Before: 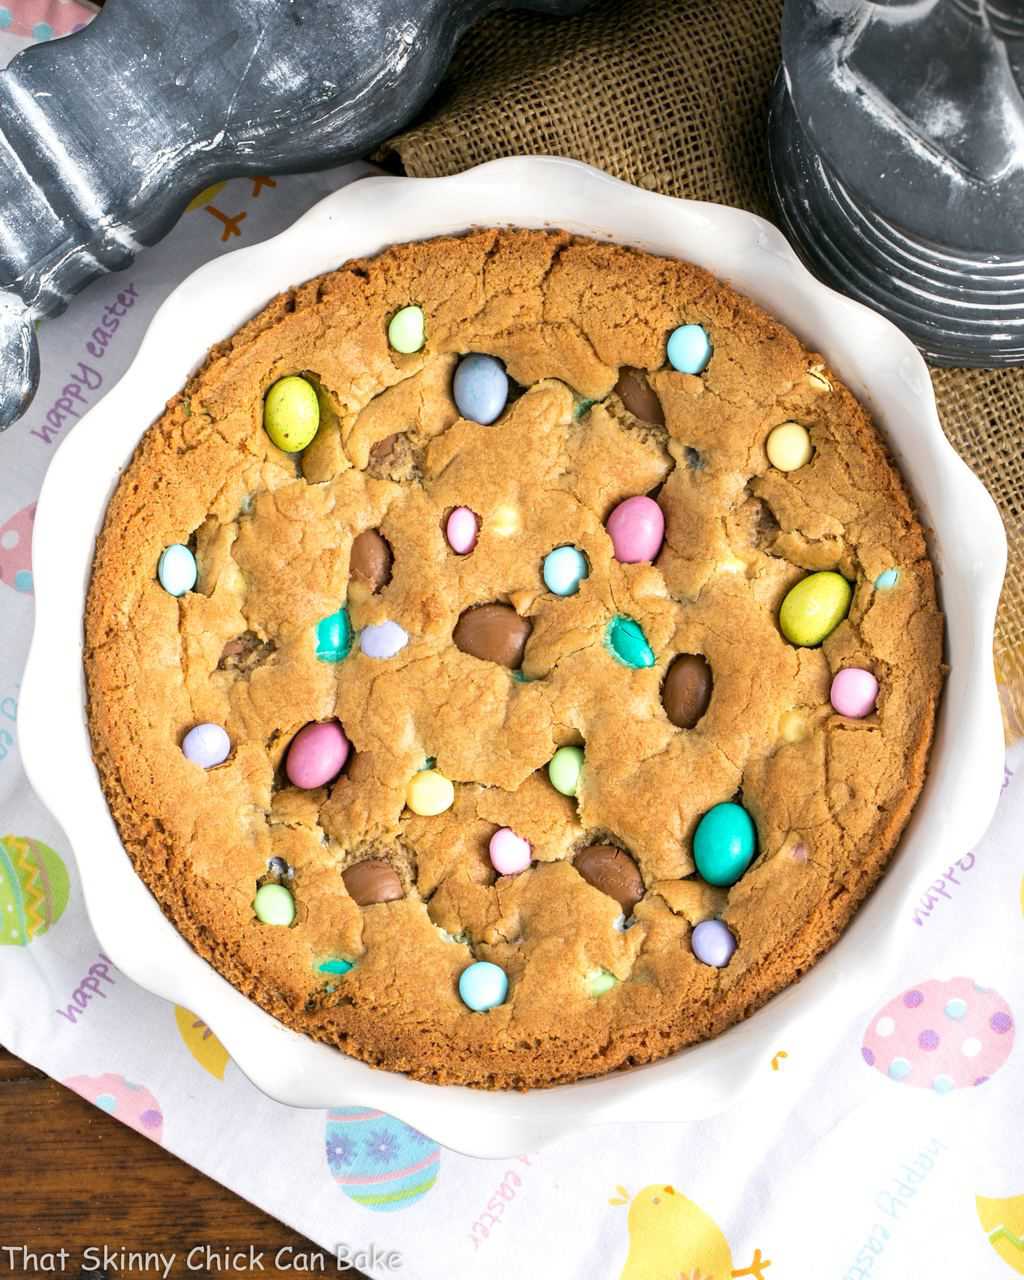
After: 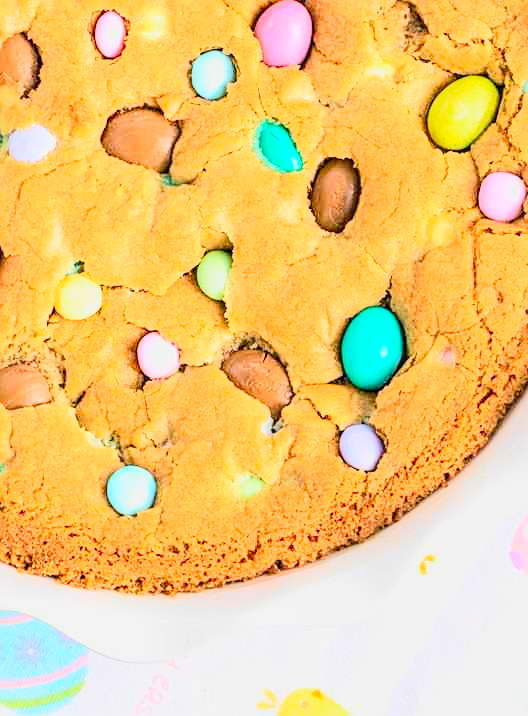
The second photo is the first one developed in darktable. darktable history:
crop: left 34.449%, top 38.814%, right 13.917%, bottom 5.185%
color calibration: gray › normalize channels true, illuminant same as pipeline (D50), adaptation none (bypass), x 0.333, y 0.334, temperature 5022.28 K, gamut compression 0.014
sharpen: on, module defaults
tone curve: curves: ch0 [(0, 0) (0.048, 0.024) (0.099, 0.082) (0.227, 0.255) (0.407, 0.482) (0.543, 0.634) (0.719, 0.77) (0.837, 0.843) (1, 0.906)]; ch1 [(0, 0) (0.3, 0.268) (0.404, 0.374) (0.475, 0.463) (0.501, 0.499) (0.514, 0.502) (0.551, 0.541) (0.643, 0.648) (0.682, 0.674) (0.802, 0.812) (1, 1)]; ch2 [(0, 0) (0.259, 0.207) (0.323, 0.311) (0.364, 0.368) (0.442, 0.461) (0.498, 0.498) (0.531, 0.528) (0.581, 0.602) (0.629, 0.659) (0.768, 0.728) (1, 1)], color space Lab, linked channels, preserve colors none
exposure: black level correction 0, exposure 0.703 EV, compensate highlight preservation false
contrast brightness saturation: contrast 0.201, brightness 0.162, saturation 0.222
local contrast: on, module defaults
